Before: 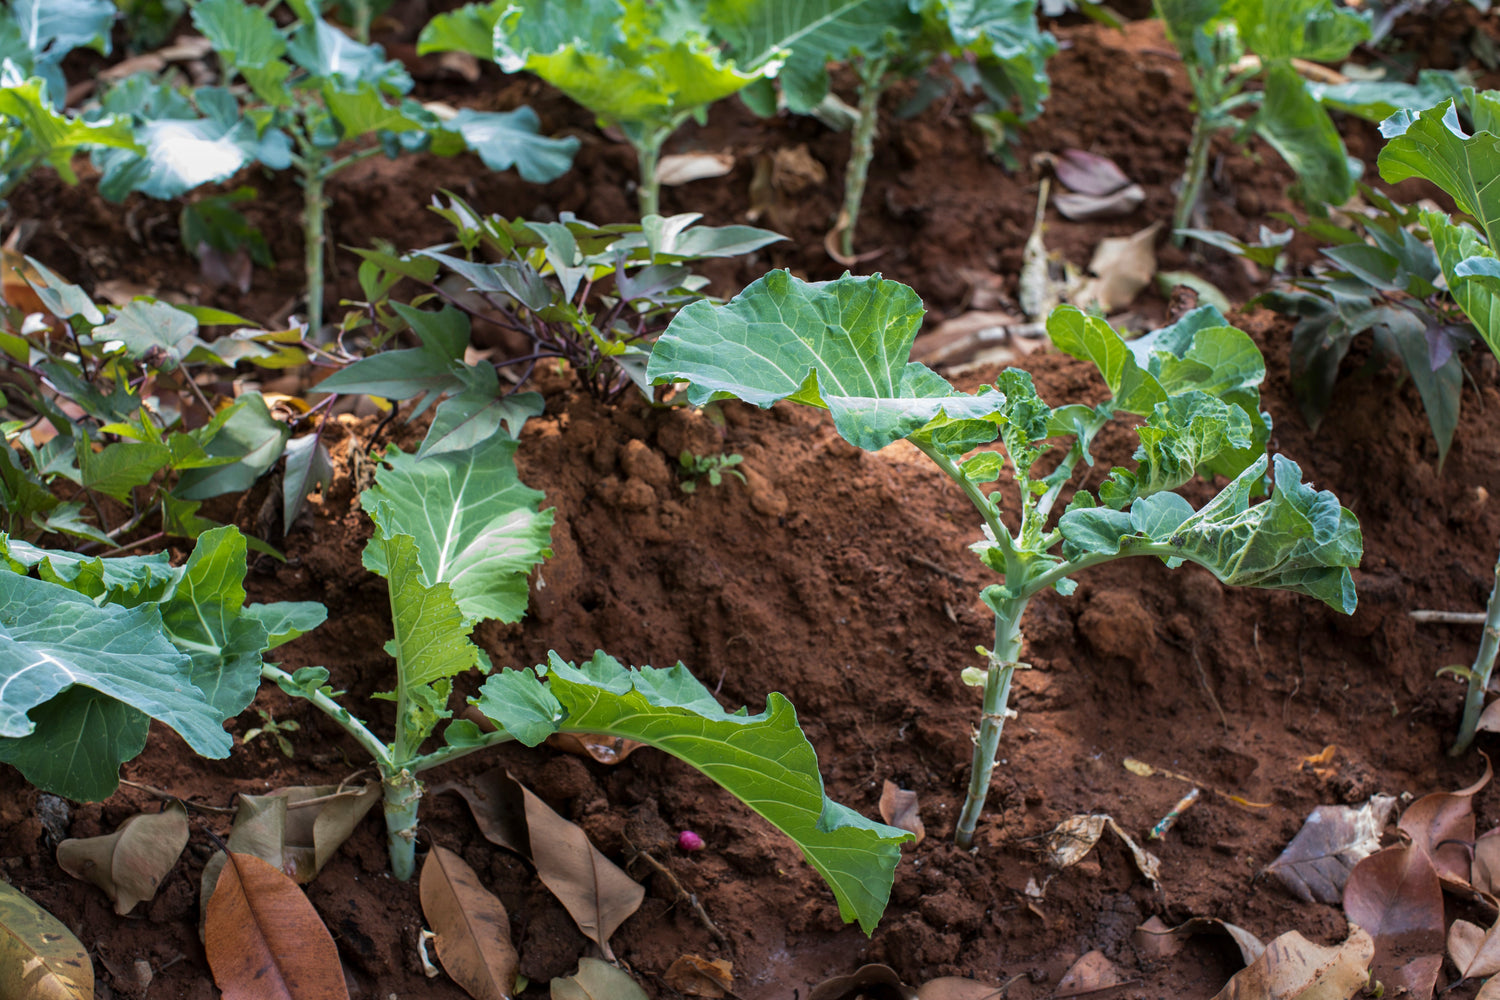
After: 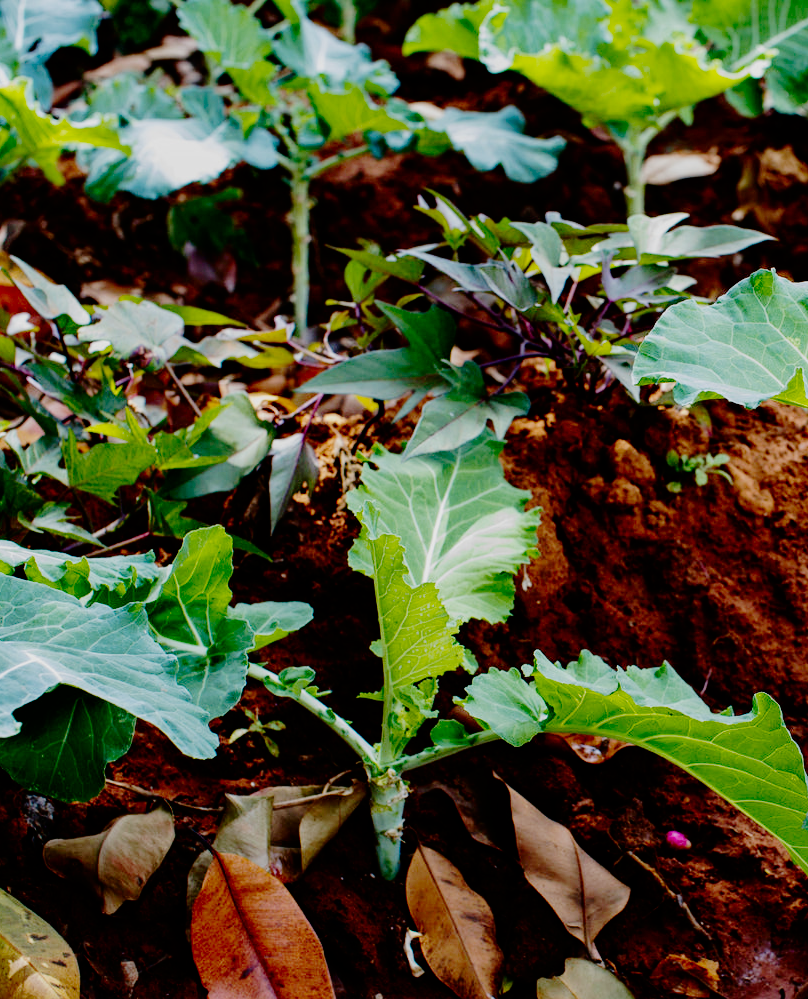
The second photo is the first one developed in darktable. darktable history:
base curve: curves: ch0 [(0, 0) (0.036, 0.01) (0.123, 0.254) (0.258, 0.504) (0.507, 0.748) (1, 1)], preserve colors none
crop: left 0.94%, right 45.187%, bottom 0.088%
contrast brightness saturation: brightness -0.097
shadows and highlights: radius 121.91, shadows 22.05, white point adjustment -9.64, highlights -14.42, soften with gaussian
